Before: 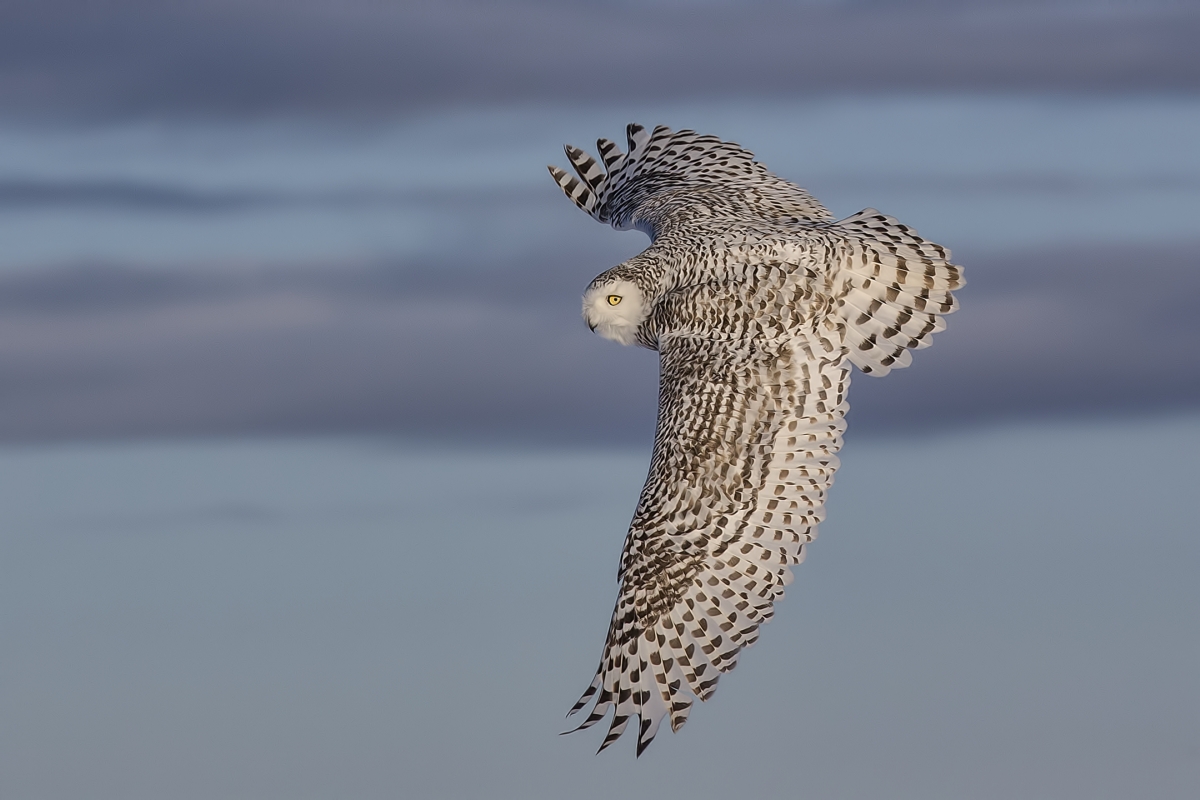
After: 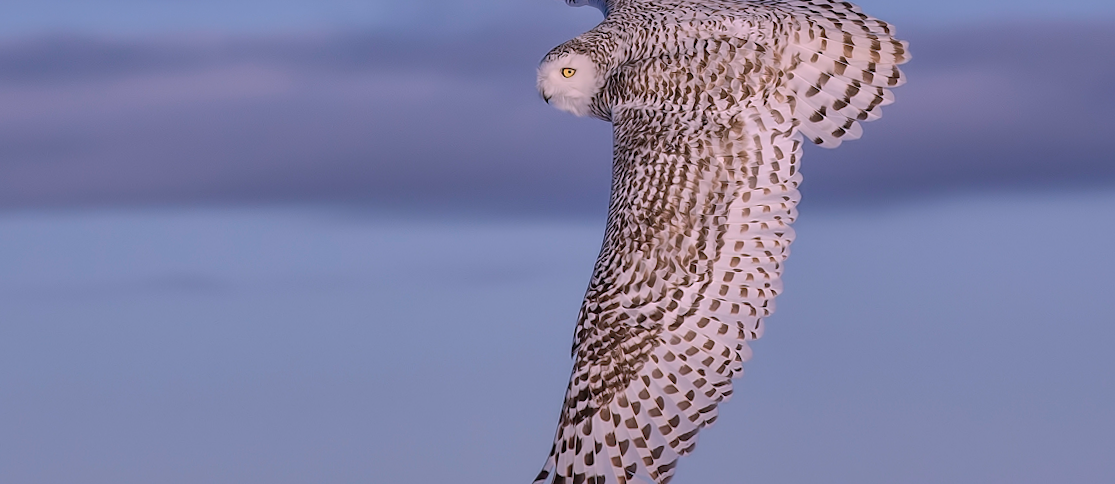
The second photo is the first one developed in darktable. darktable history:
crop and rotate: top 25.357%, bottom 13.942%
white balance: red 1.042, blue 1.17
rotate and perspective: rotation 0.215°, lens shift (vertical) -0.139, crop left 0.069, crop right 0.939, crop top 0.002, crop bottom 0.996
shadows and highlights: shadows 40, highlights -60
